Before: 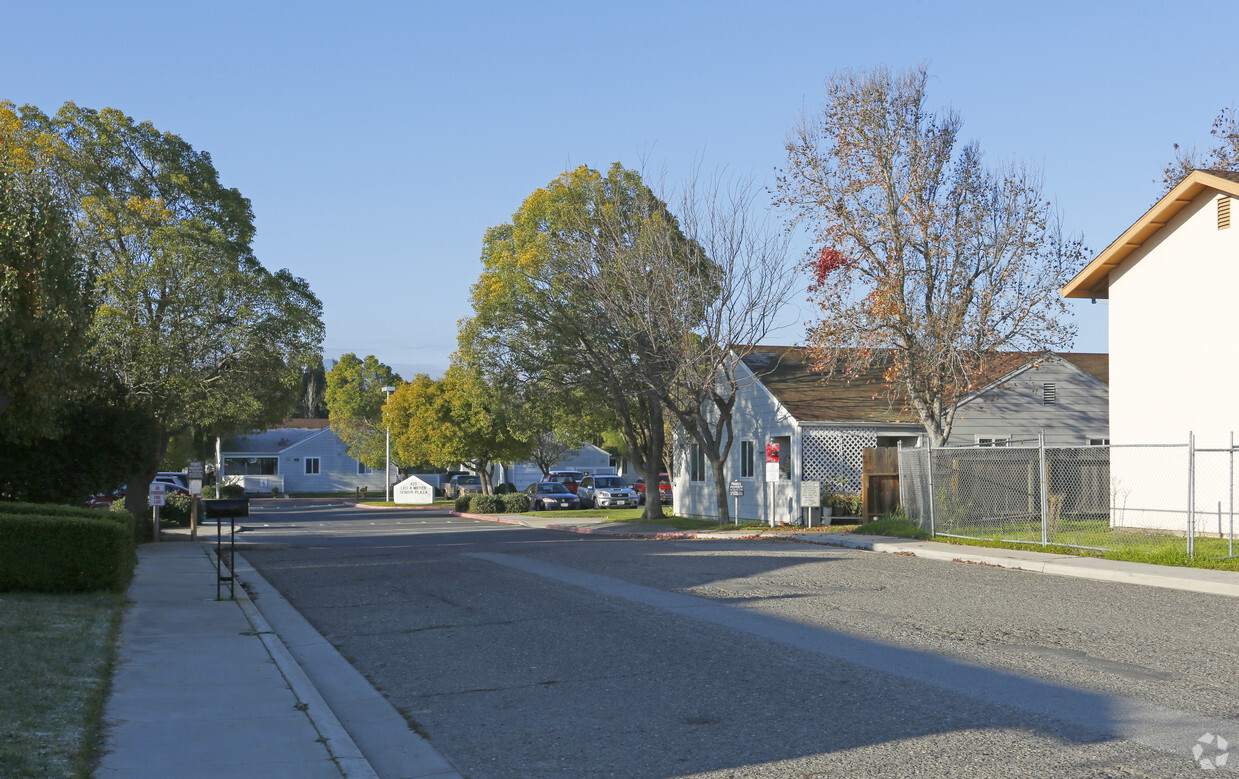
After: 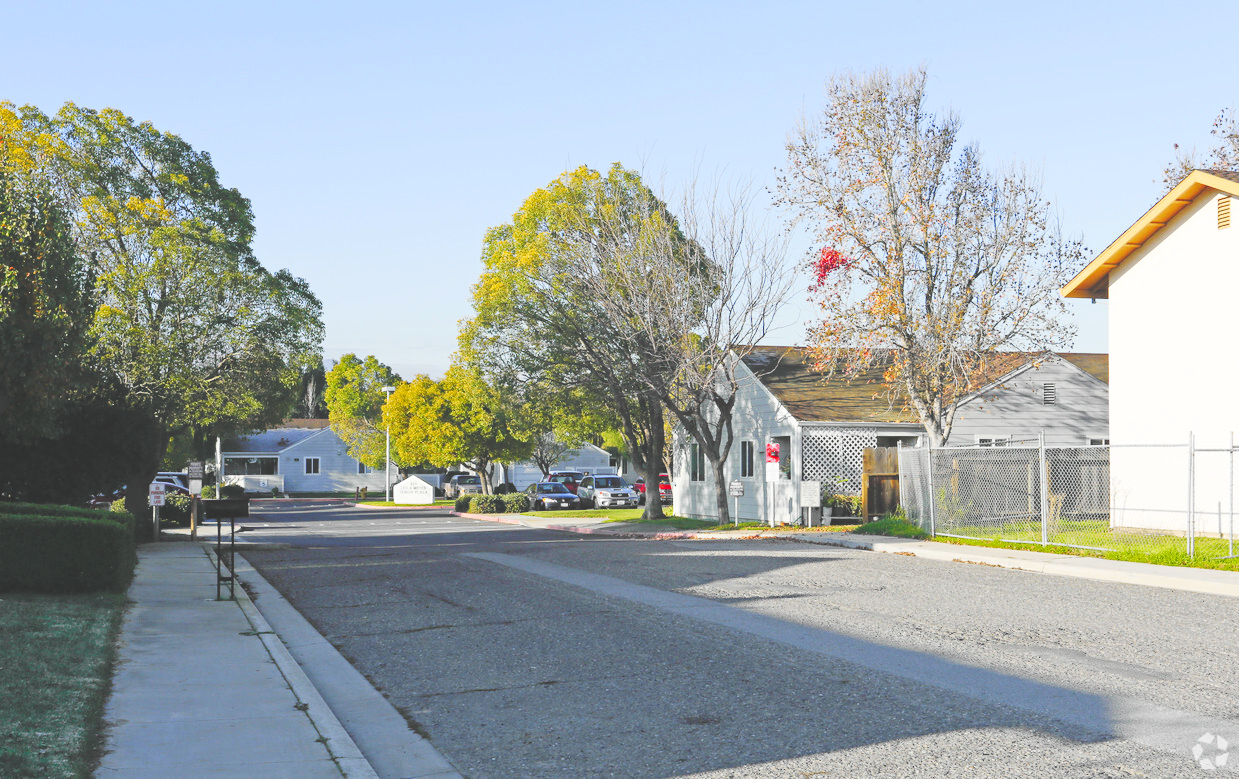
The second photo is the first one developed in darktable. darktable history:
base curve: curves: ch0 [(0, 0.024) (0.055, 0.065) (0.121, 0.166) (0.236, 0.319) (0.693, 0.726) (1, 1)], preserve colors none
exposure: exposure 0.203 EV, compensate highlight preservation false
tone curve: curves: ch0 [(0, 0) (0.062, 0.037) (0.142, 0.138) (0.359, 0.419) (0.469, 0.544) (0.634, 0.722) (0.839, 0.909) (0.998, 0.978)]; ch1 [(0, 0) (0.437, 0.408) (0.472, 0.47) (0.502, 0.503) (0.527, 0.523) (0.559, 0.573) (0.608, 0.665) (0.669, 0.748) (0.859, 0.899) (1, 1)]; ch2 [(0, 0) (0.33, 0.301) (0.421, 0.443) (0.473, 0.498) (0.502, 0.5) (0.535, 0.531) (0.575, 0.603) (0.608, 0.667) (1, 1)], color space Lab, independent channels, preserve colors none
